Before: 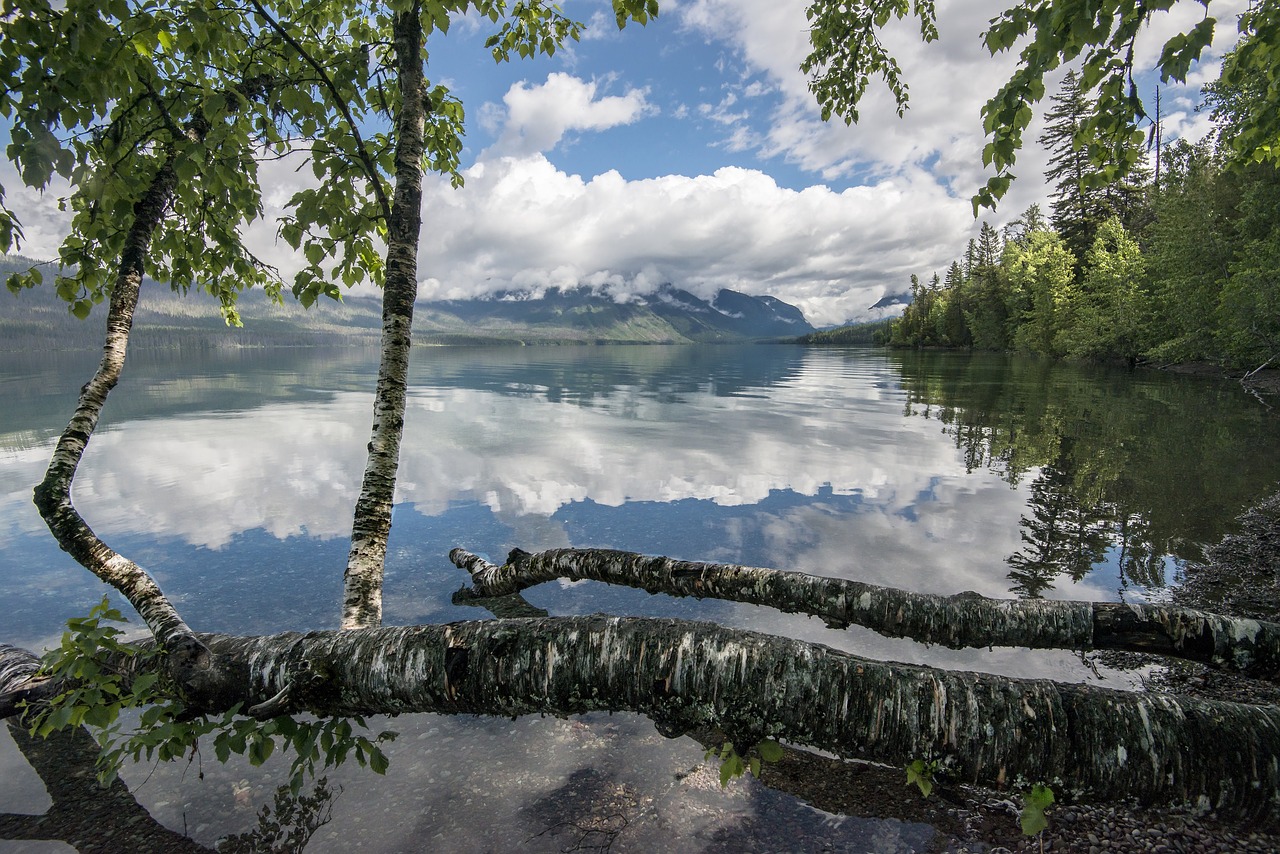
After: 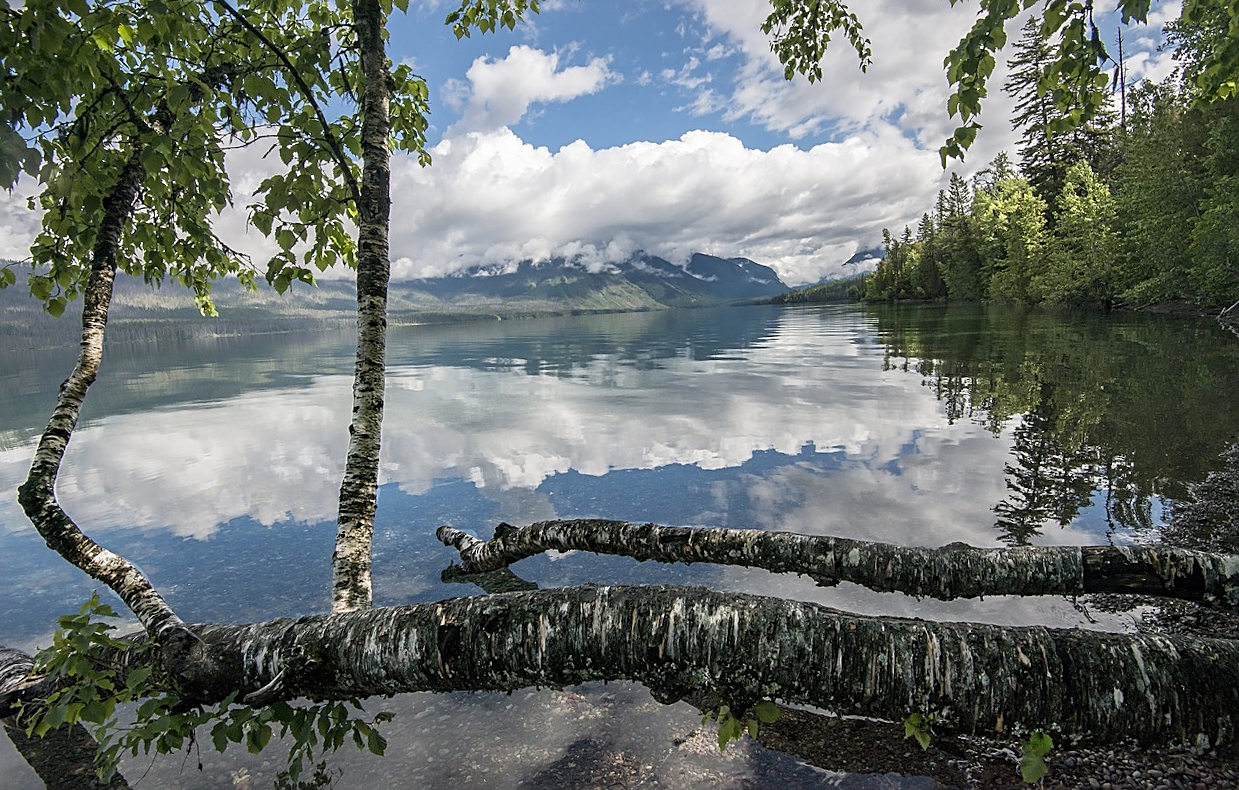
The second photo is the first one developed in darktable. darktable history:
rotate and perspective: rotation -3°, crop left 0.031, crop right 0.968, crop top 0.07, crop bottom 0.93
sharpen: on, module defaults
